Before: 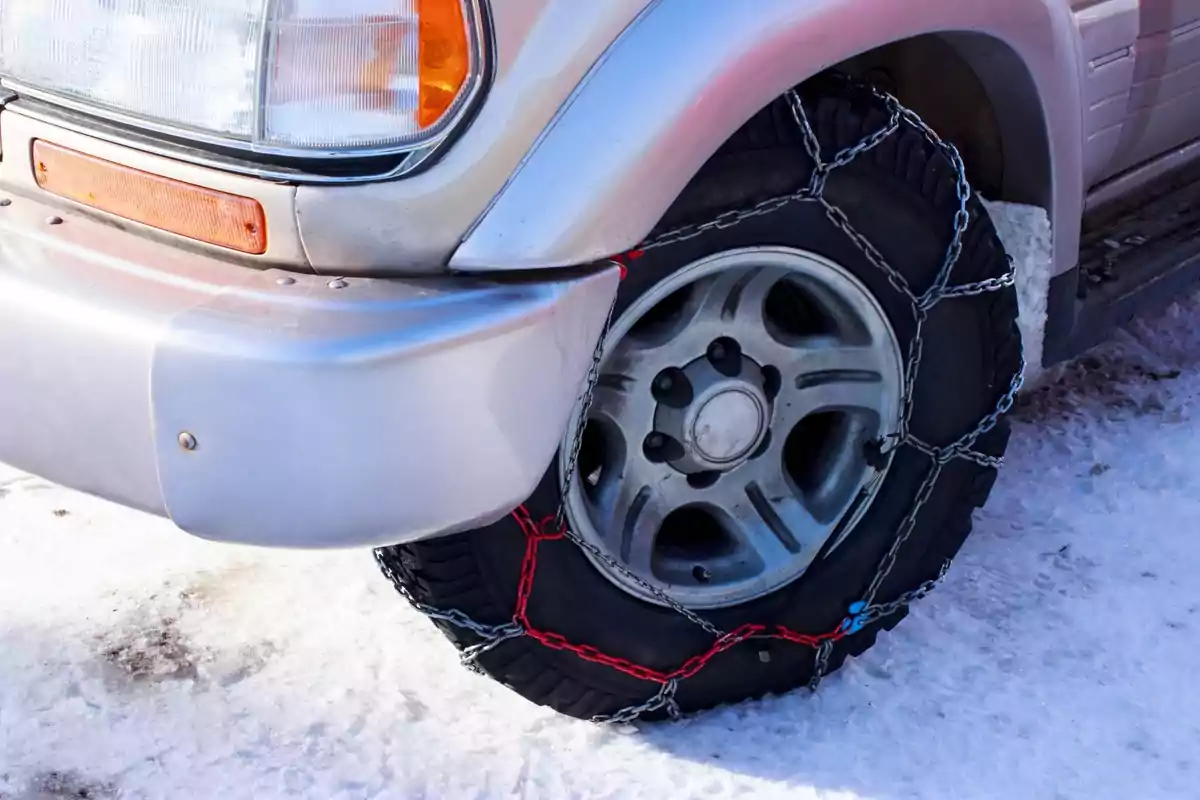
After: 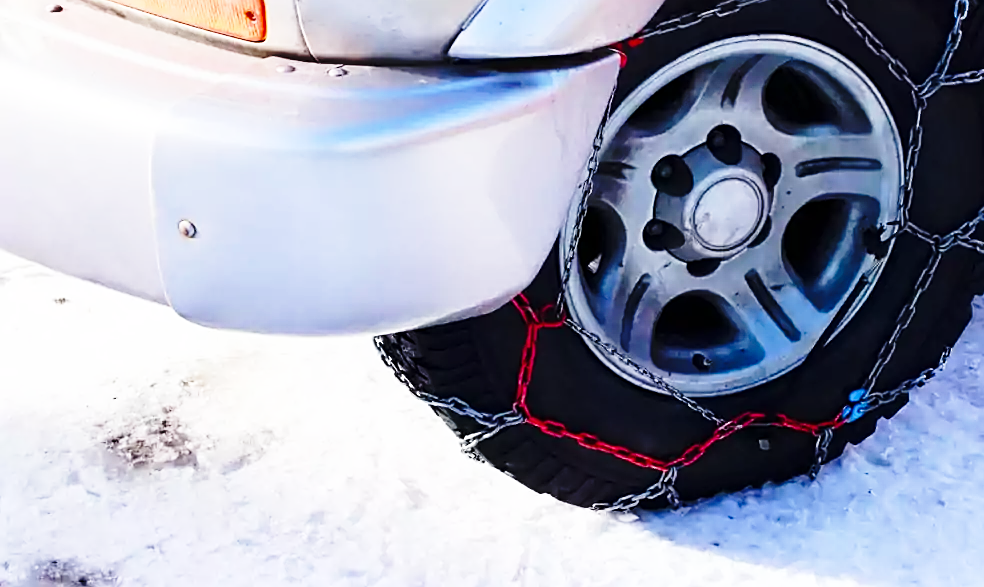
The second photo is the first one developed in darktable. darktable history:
base curve: curves: ch0 [(0, 0) (0.04, 0.03) (0.133, 0.232) (0.448, 0.748) (0.843, 0.968) (1, 1)], preserve colors none
crop: top 26.531%, right 17.959%
color zones: curves: ch2 [(0, 0.5) (0.143, 0.517) (0.286, 0.571) (0.429, 0.522) (0.571, 0.5) (0.714, 0.5) (0.857, 0.5) (1, 0.5)]
sharpen: on, module defaults
